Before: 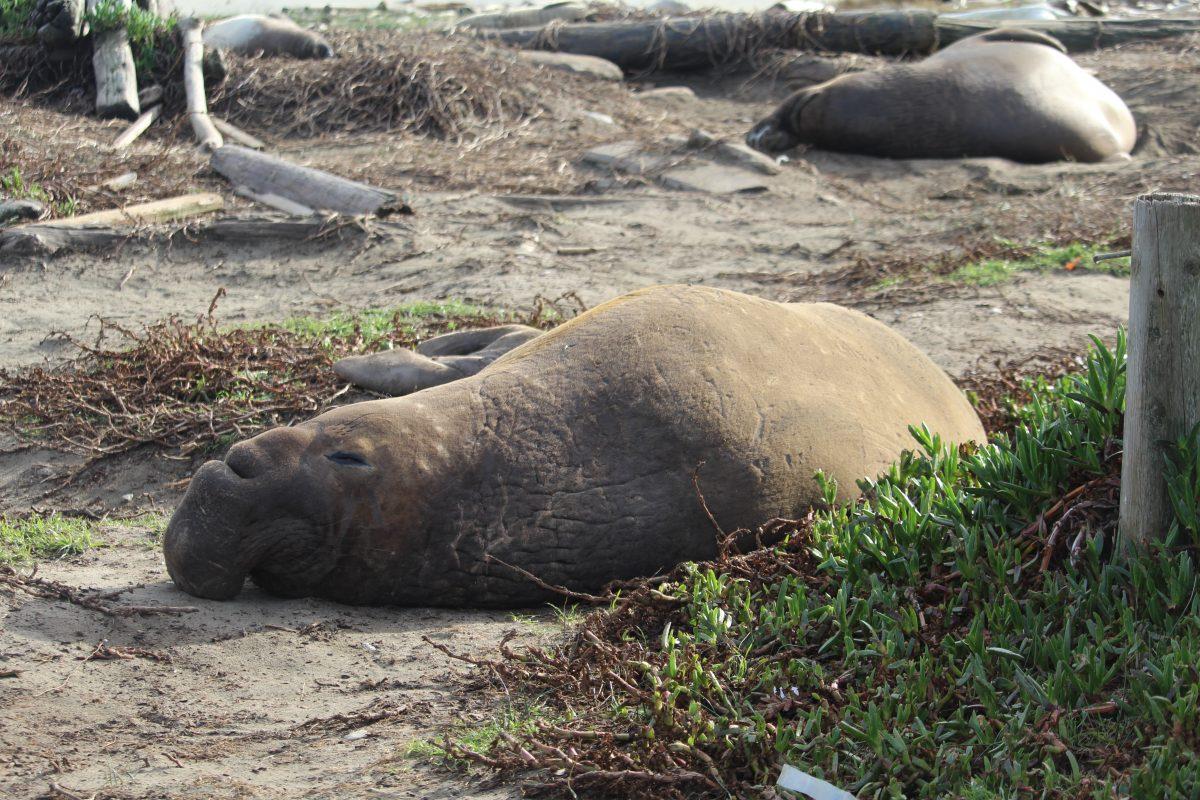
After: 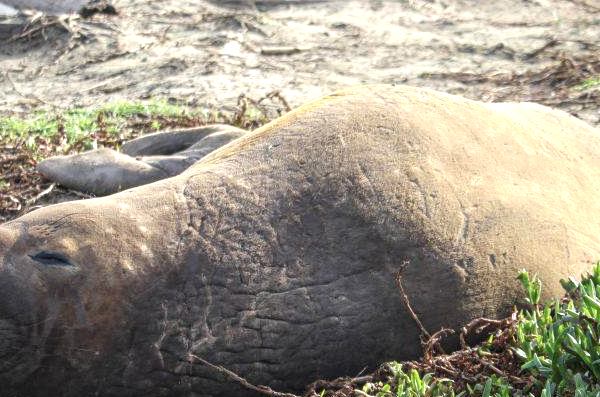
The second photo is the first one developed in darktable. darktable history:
exposure: black level correction 0, exposure 0.695 EV, compensate exposure bias true, compensate highlight preservation false
local contrast: on, module defaults
crop: left 24.724%, top 25.031%, right 25.245%, bottom 25.323%
